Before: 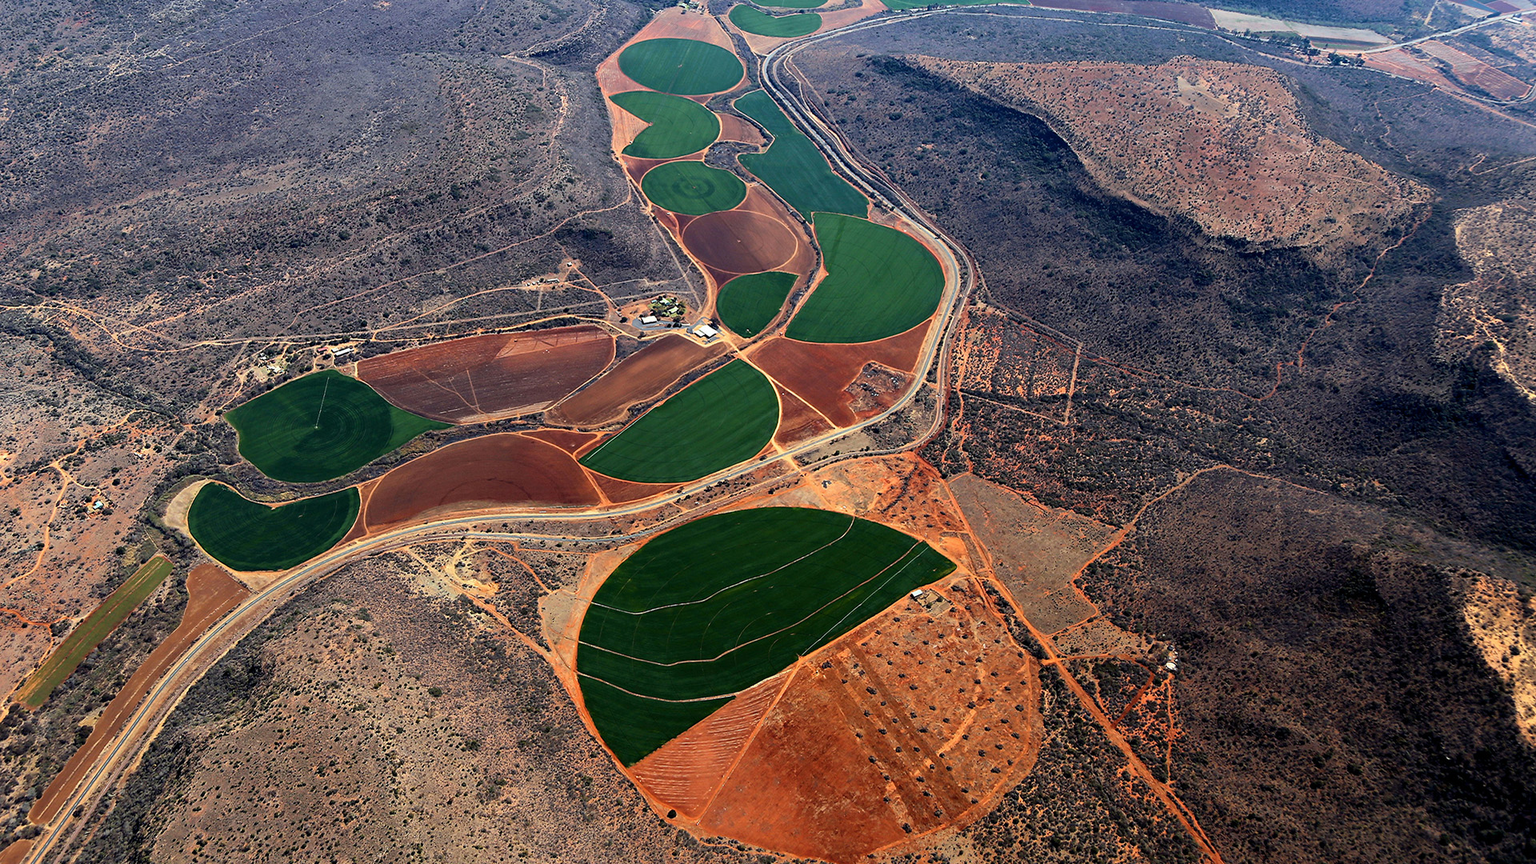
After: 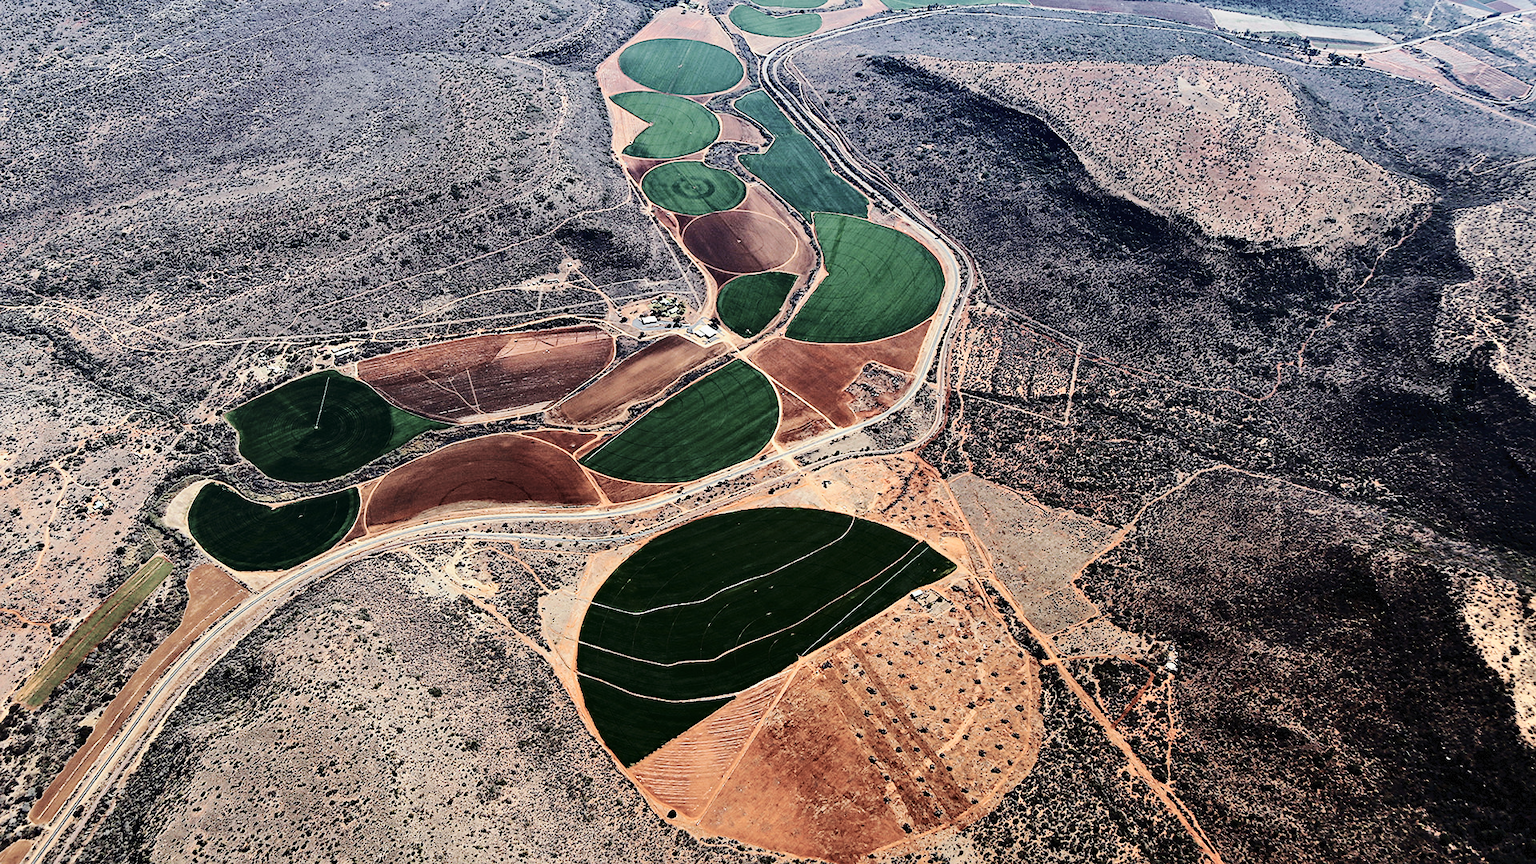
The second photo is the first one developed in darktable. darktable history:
base curve: curves: ch0 [(0, 0) (0.032, 0.037) (0.105, 0.228) (0.435, 0.76) (0.856, 0.983) (1, 1)], preserve colors none
sharpen: radius 1.25, amount 0.304, threshold 0.083
exposure: exposure -0.563 EV, compensate highlight preservation false
tone curve: curves: ch0 [(0, 0) (0.003, 0.019) (0.011, 0.021) (0.025, 0.023) (0.044, 0.026) (0.069, 0.037) (0.1, 0.059) (0.136, 0.088) (0.177, 0.138) (0.224, 0.199) (0.277, 0.279) (0.335, 0.376) (0.399, 0.481) (0.468, 0.581) (0.543, 0.658) (0.623, 0.735) (0.709, 0.8) (0.801, 0.861) (0.898, 0.928) (1, 1)], color space Lab, independent channels, preserve colors none
color zones: curves: ch1 [(0, 0.292) (0.001, 0.292) (0.2, 0.264) (0.4, 0.248) (0.6, 0.248) (0.8, 0.264) (0.999, 0.292) (1, 0.292)]
haze removal: compatibility mode true, adaptive false
shadows and highlights: soften with gaussian
